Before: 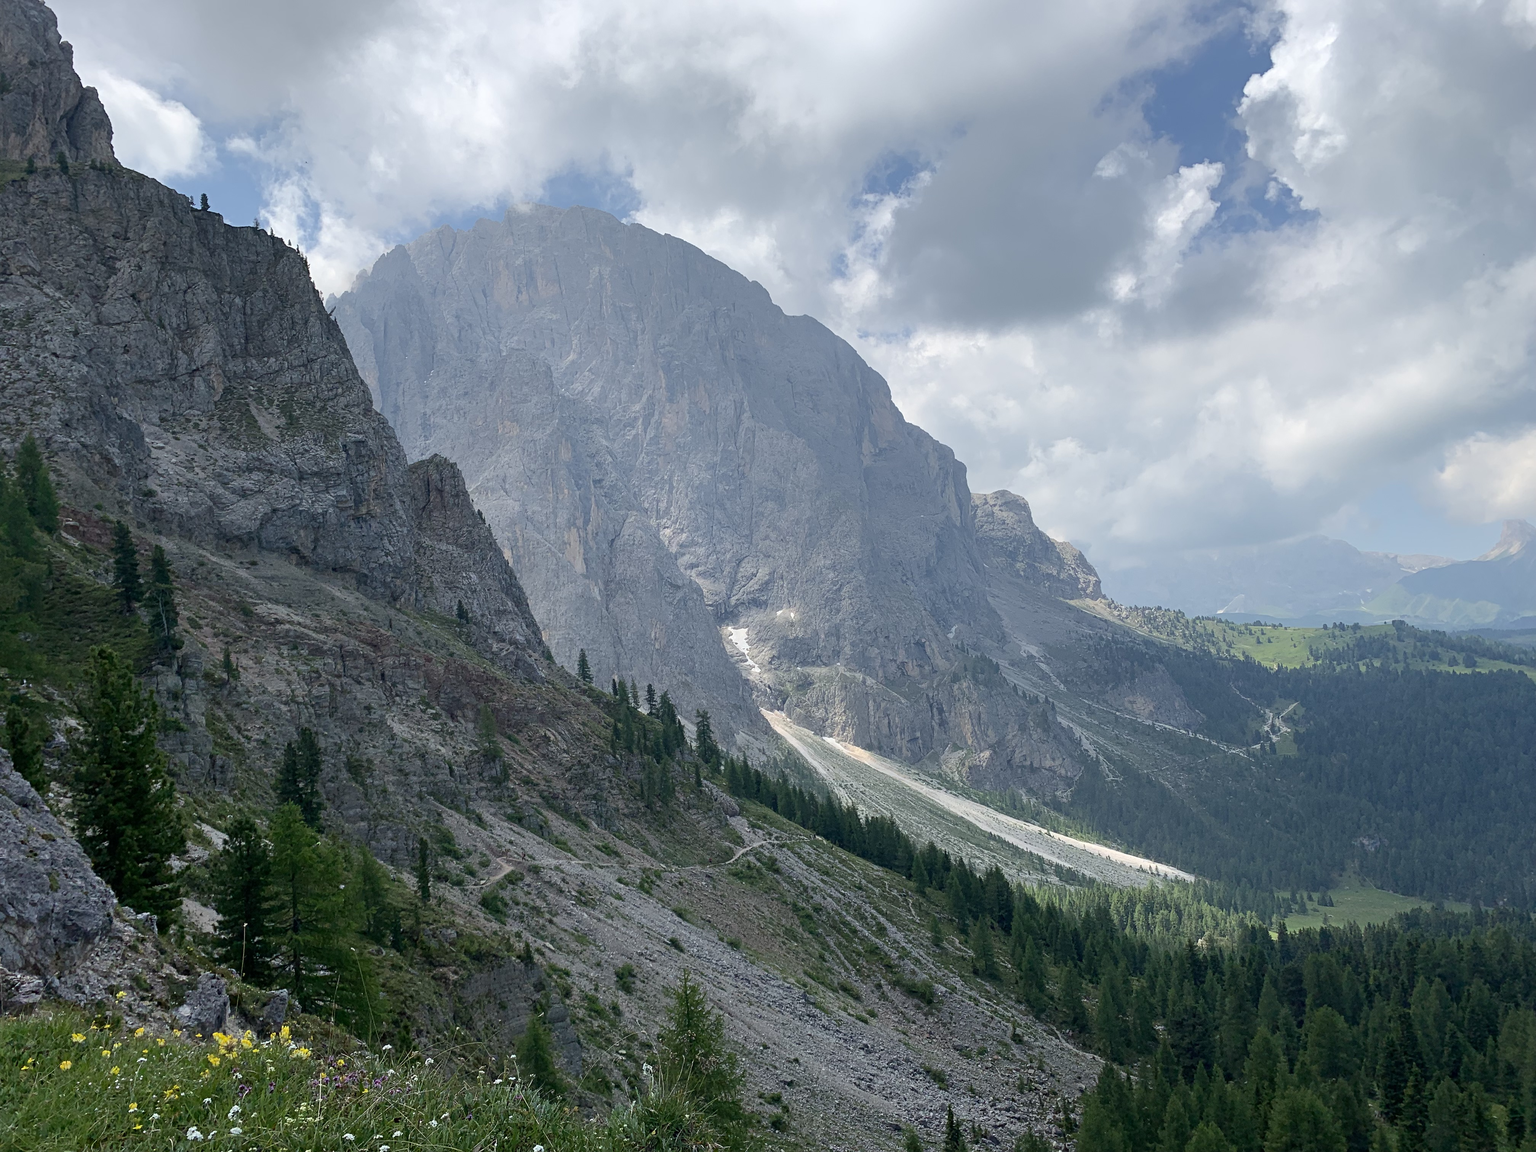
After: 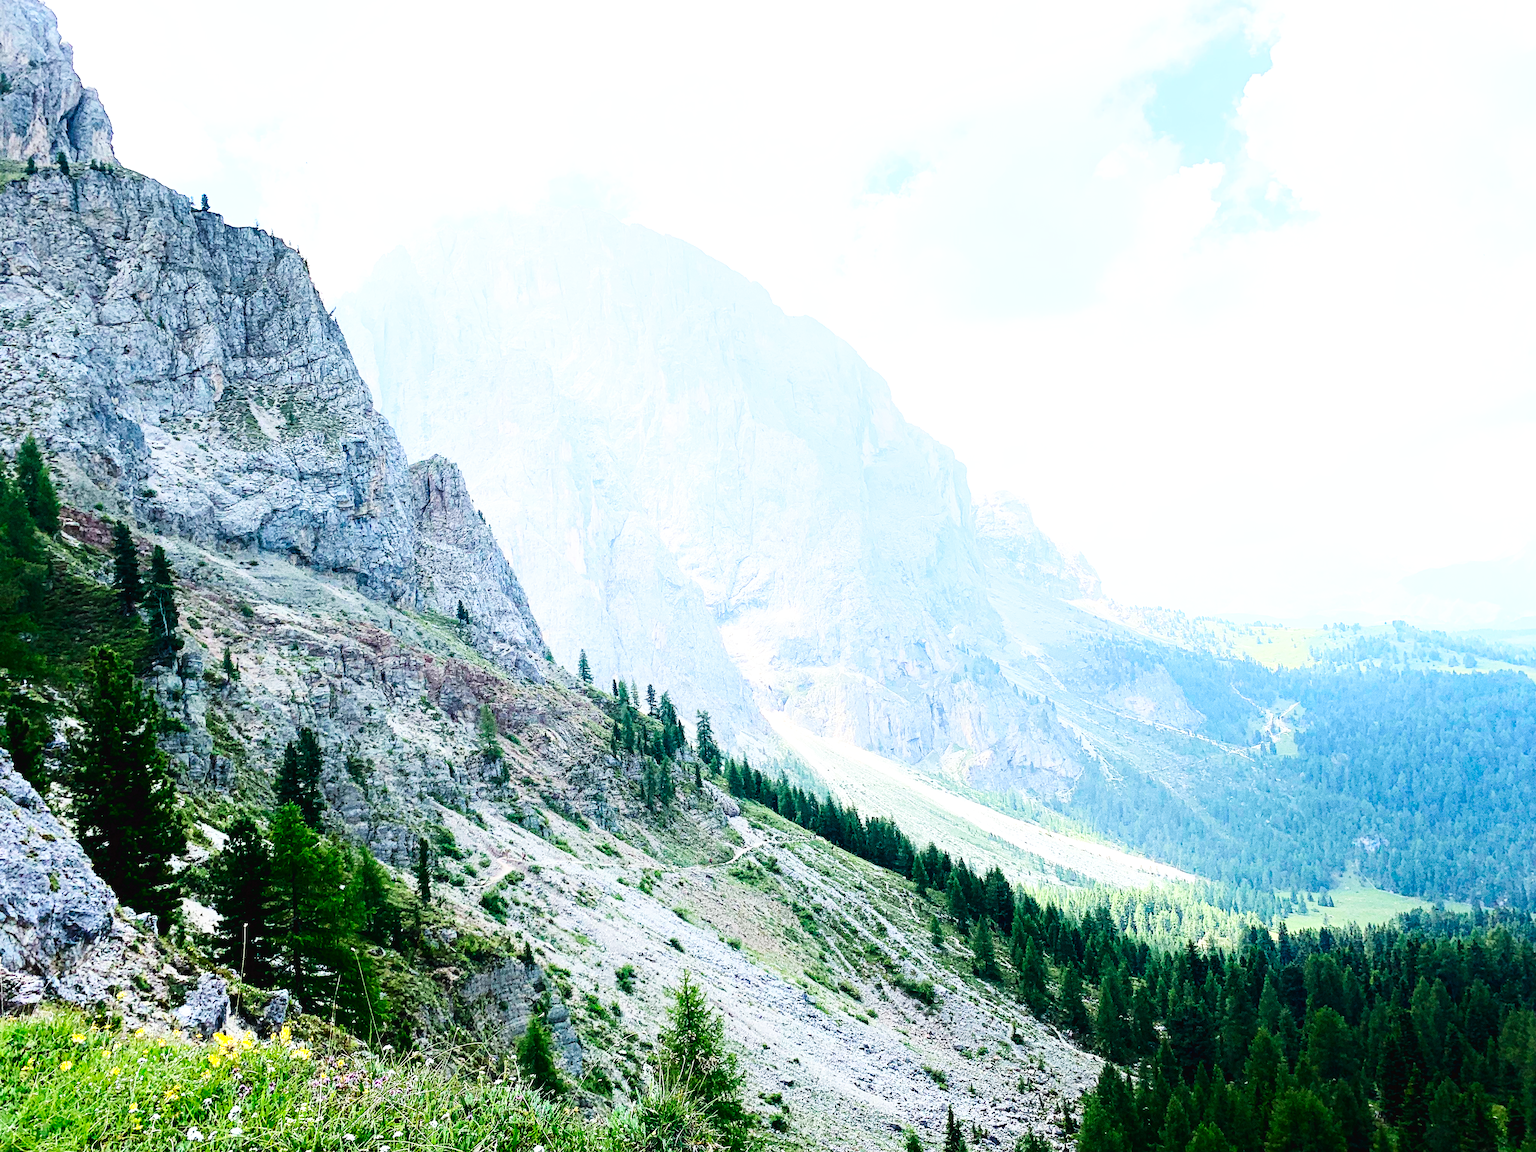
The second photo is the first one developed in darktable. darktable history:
contrast brightness saturation: contrast 0.231, brightness 0.109, saturation 0.288
tone equalizer: -8 EV -1.06 EV, -7 EV -1.02 EV, -6 EV -0.849 EV, -5 EV -0.61 EV, -3 EV 0.564 EV, -2 EV 0.857 EV, -1 EV 0.987 EV, +0 EV 1.07 EV
base curve: curves: ch0 [(0, 0.003) (0.001, 0.002) (0.006, 0.004) (0.02, 0.022) (0.048, 0.086) (0.094, 0.234) (0.162, 0.431) (0.258, 0.629) (0.385, 0.8) (0.548, 0.918) (0.751, 0.988) (1, 1)], preserve colors none
